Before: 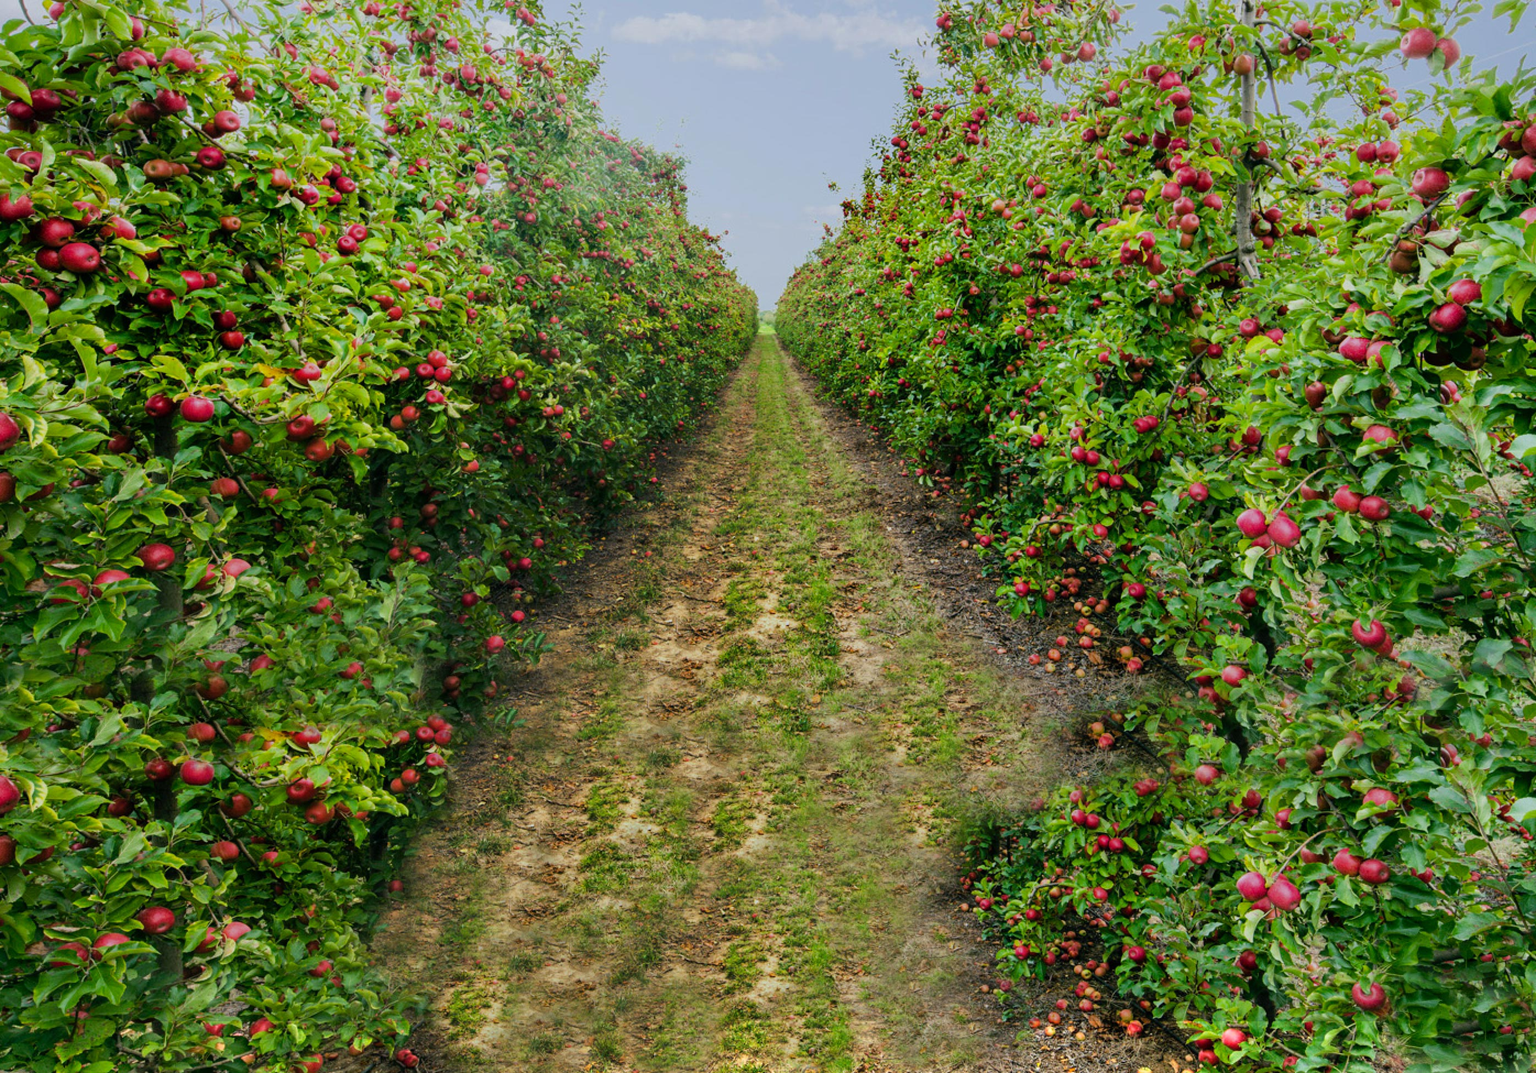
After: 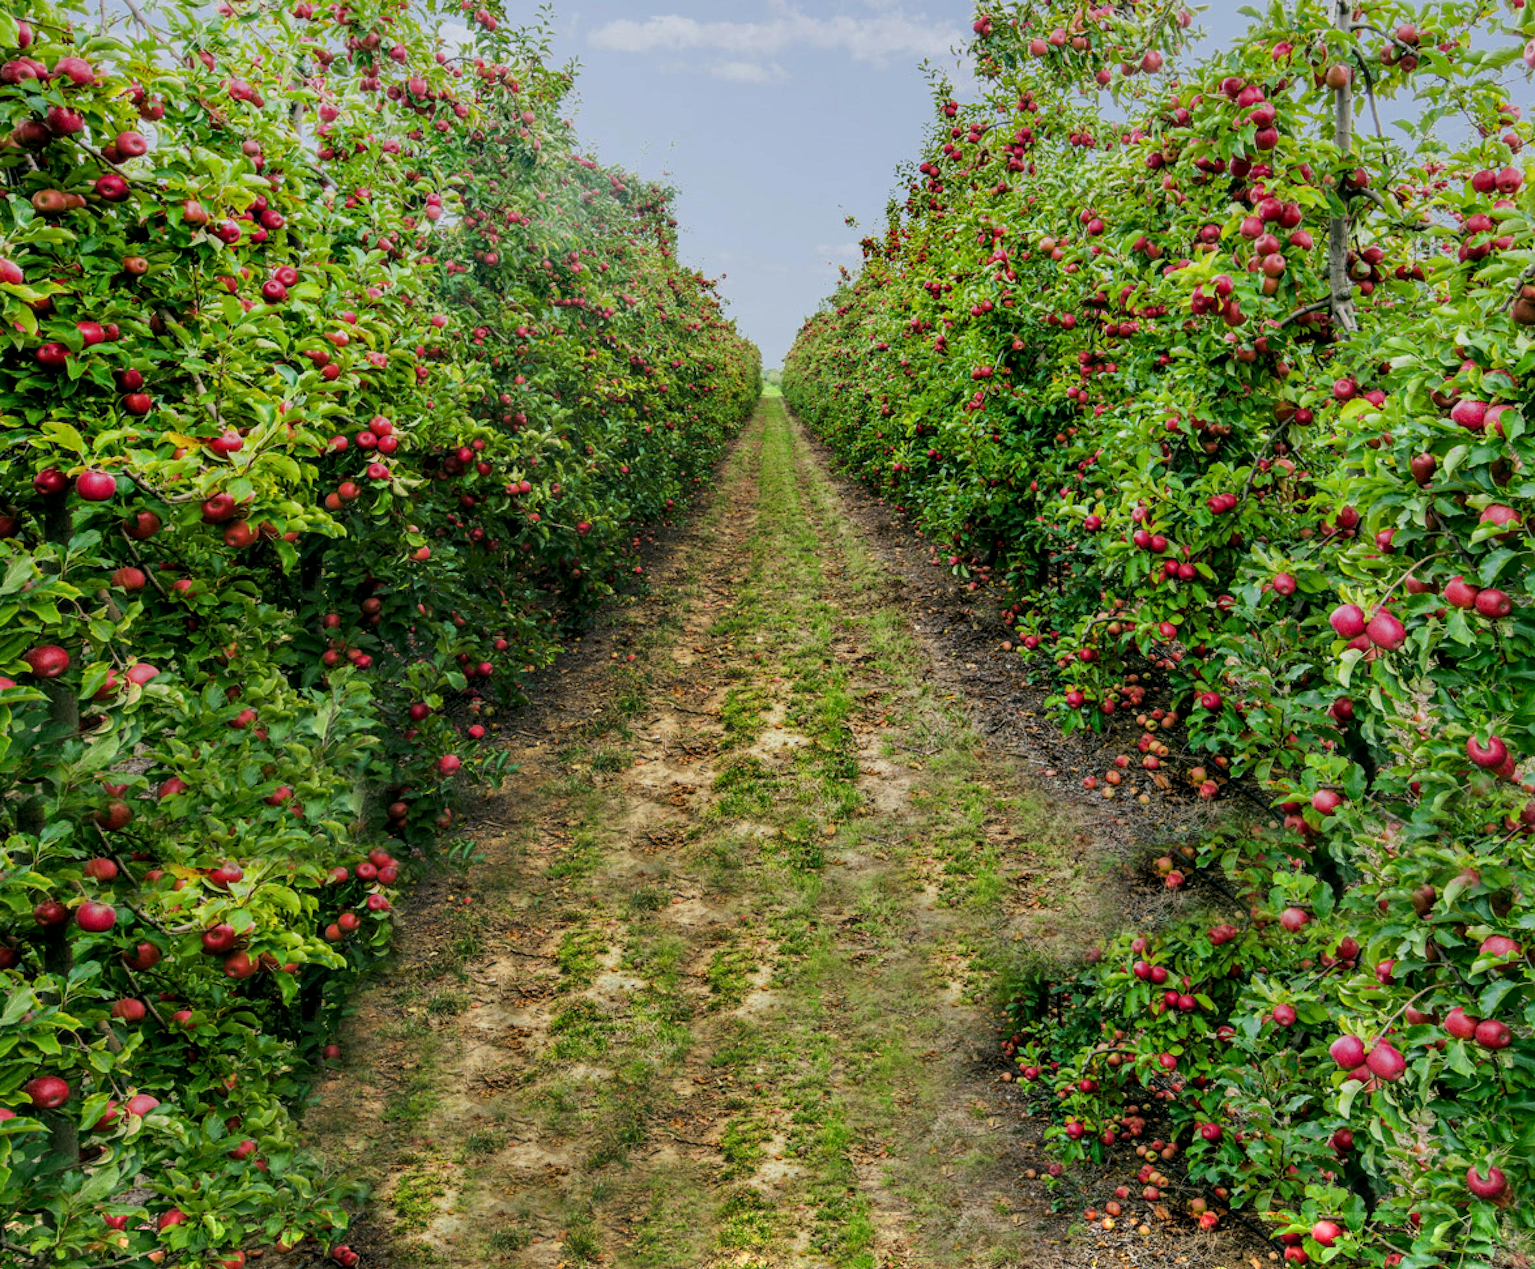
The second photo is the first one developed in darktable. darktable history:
local contrast: on, module defaults
crop: left 7.598%, right 7.873%
